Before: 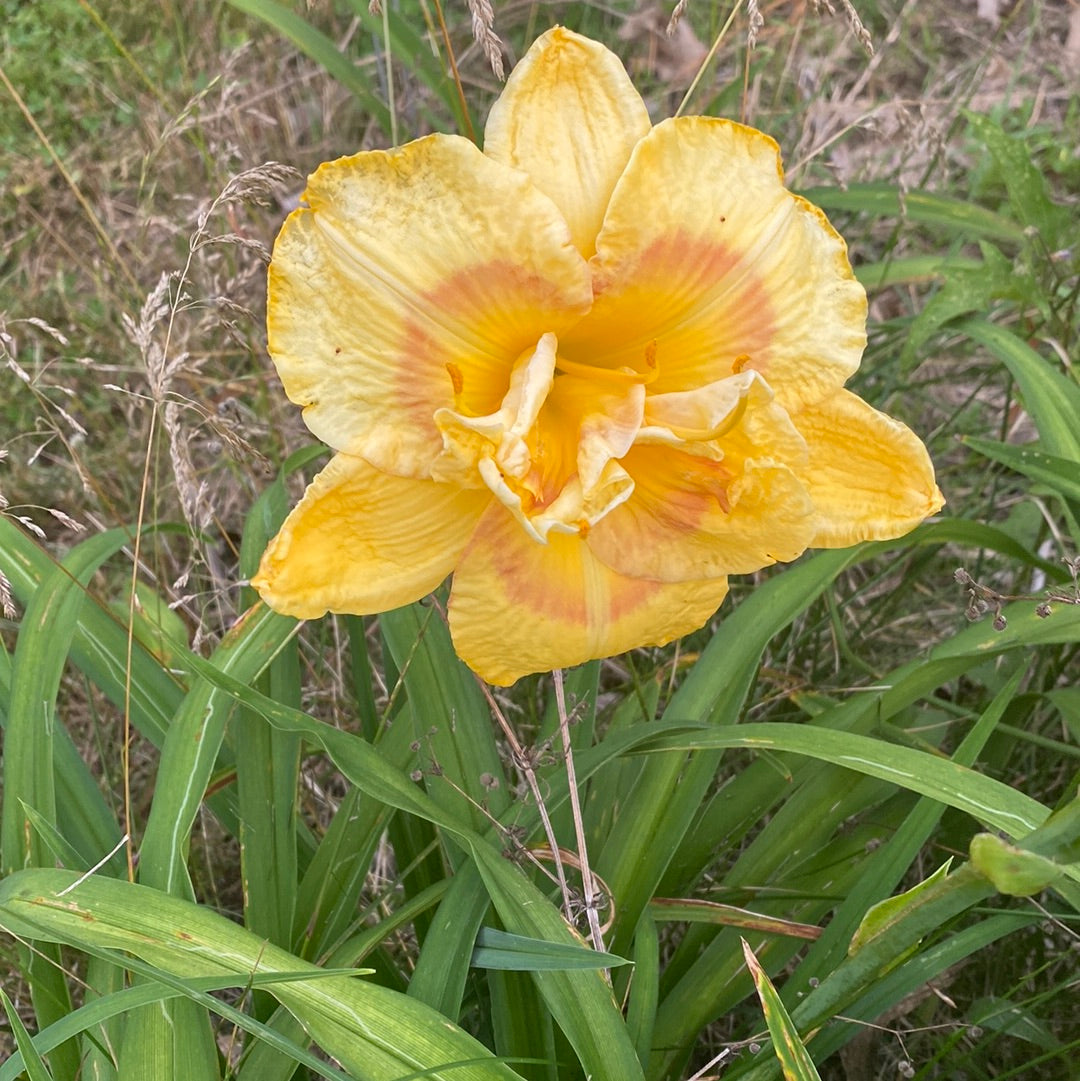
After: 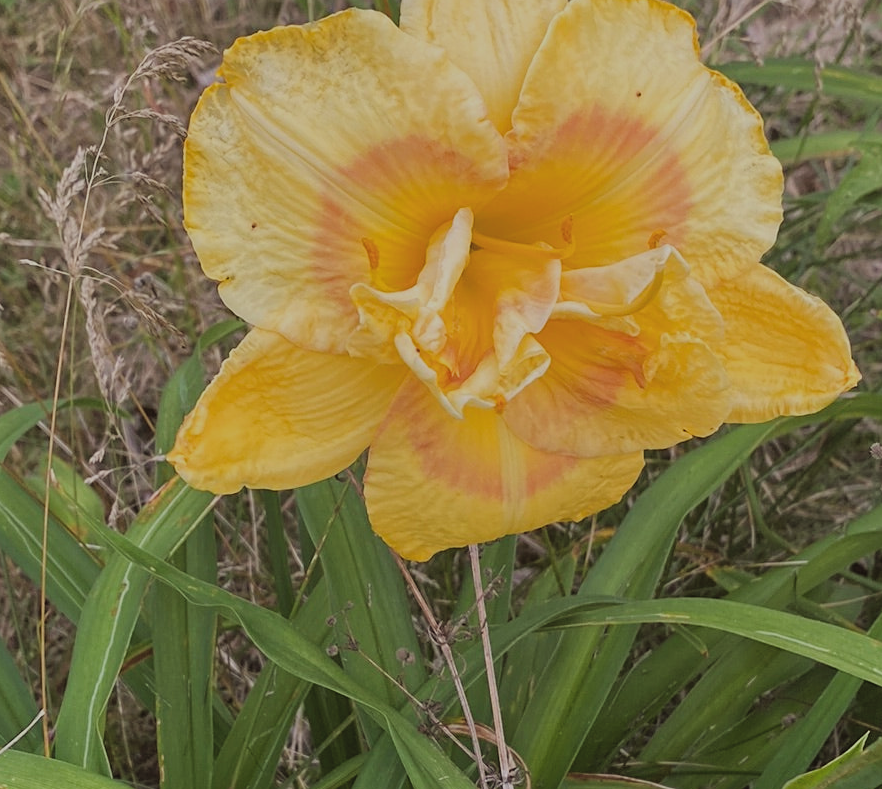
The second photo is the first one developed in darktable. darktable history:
sharpen: amount 0.217
exposure: black level correction -0.015, exposure -0.531 EV, compensate highlight preservation false
color correction: highlights a* -1.07, highlights b* 4.59, shadows a* 3.61
filmic rgb: black relative exposure -7.65 EV, white relative exposure 4.56 EV, hardness 3.61
crop: left 7.837%, top 11.564%, right 10.446%, bottom 15.412%
